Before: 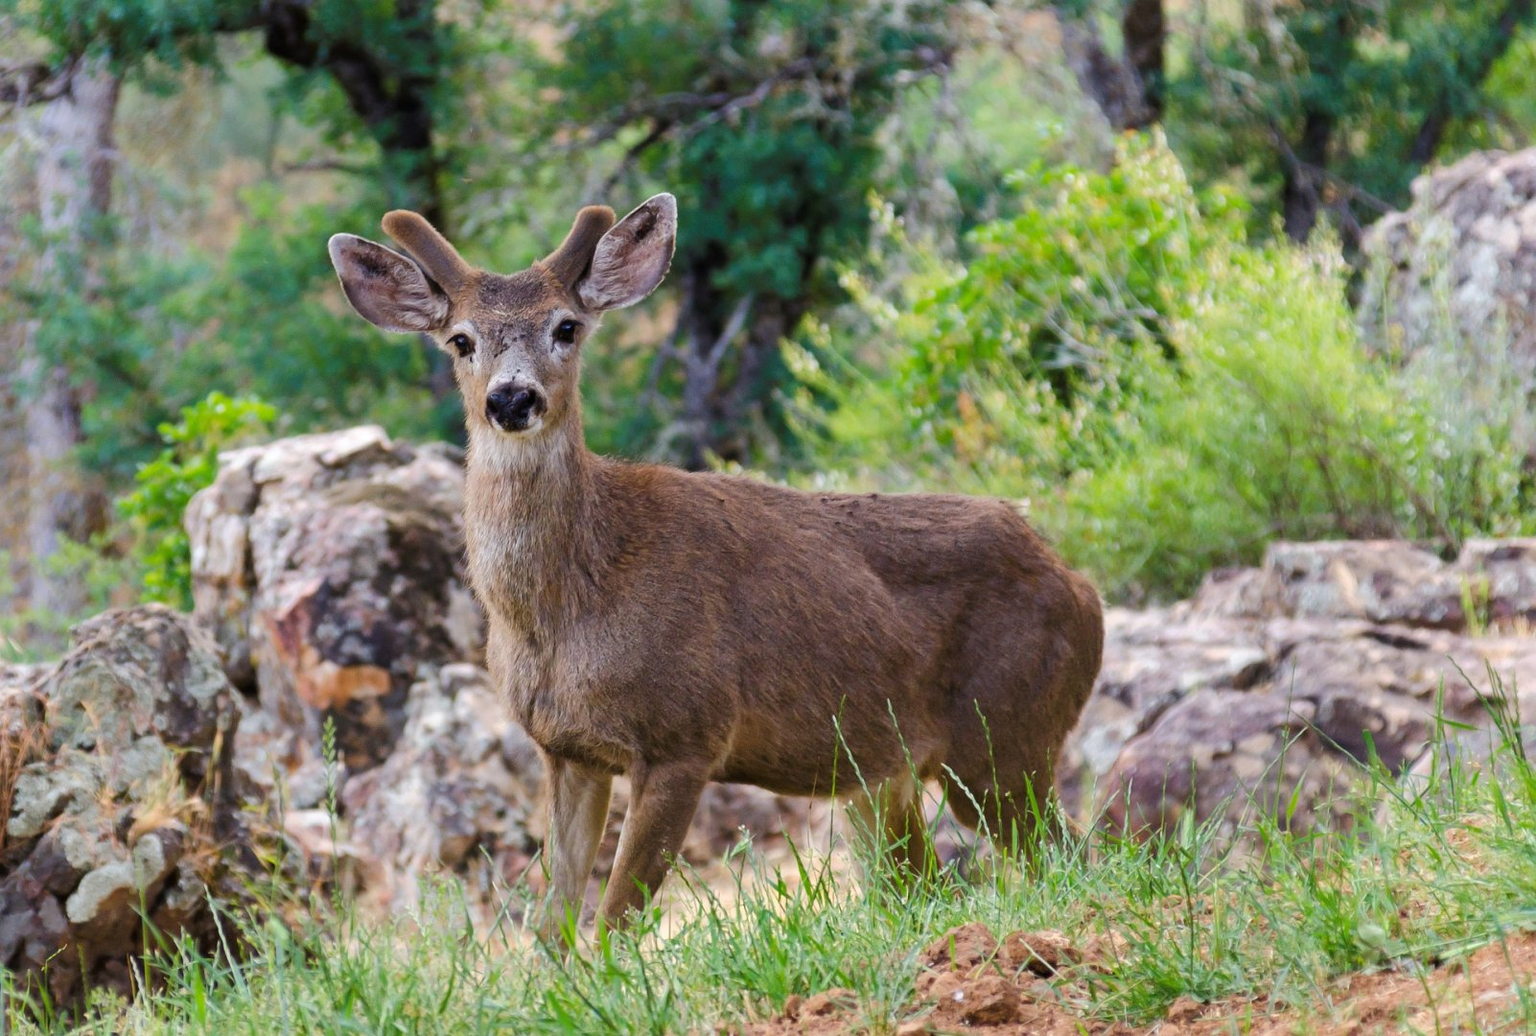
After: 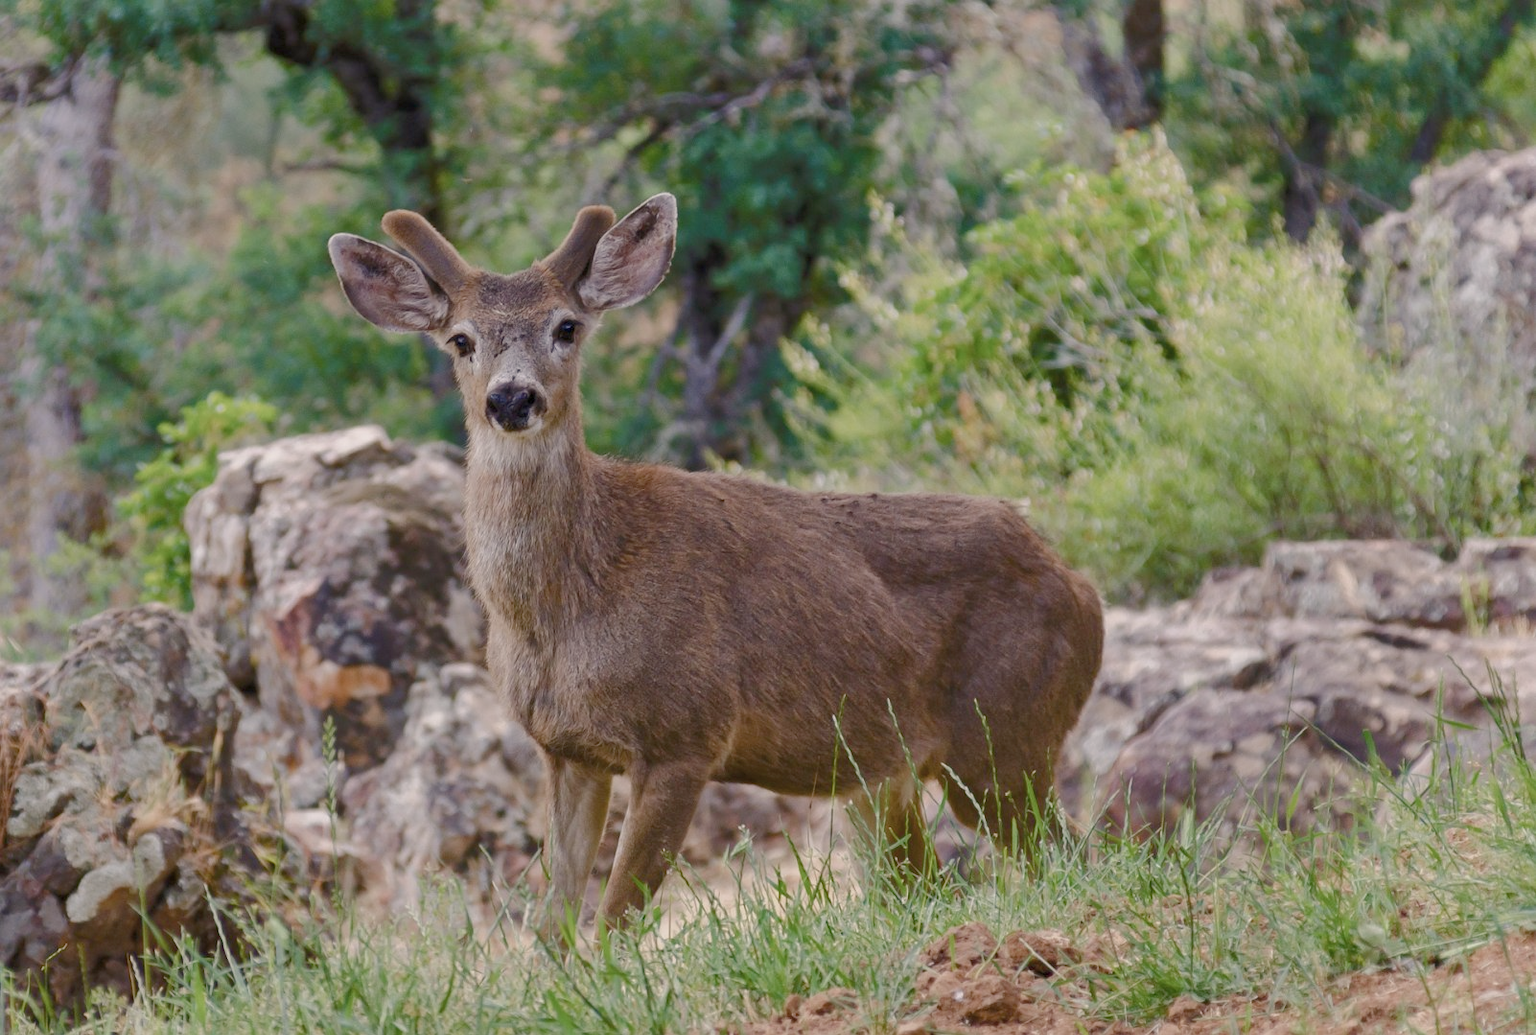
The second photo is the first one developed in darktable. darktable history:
color correction: highlights a* 5.59, highlights b* 5.24, saturation 0.68
rgb curve: curves: ch0 [(0, 0) (0.093, 0.159) (0.241, 0.265) (0.414, 0.42) (1, 1)], compensate middle gray true, preserve colors basic power
color balance rgb: perceptual saturation grading › global saturation 20%, perceptual saturation grading › highlights -50%, perceptual saturation grading › shadows 30%
tone equalizer: -8 EV 0.25 EV, -7 EV 0.417 EV, -6 EV 0.417 EV, -5 EV 0.25 EV, -3 EV -0.25 EV, -2 EV -0.417 EV, -1 EV -0.417 EV, +0 EV -0.25 EV, edges refinement/feathering 500, mask exposure compensation -1.57 EV, preserve details guided filter
